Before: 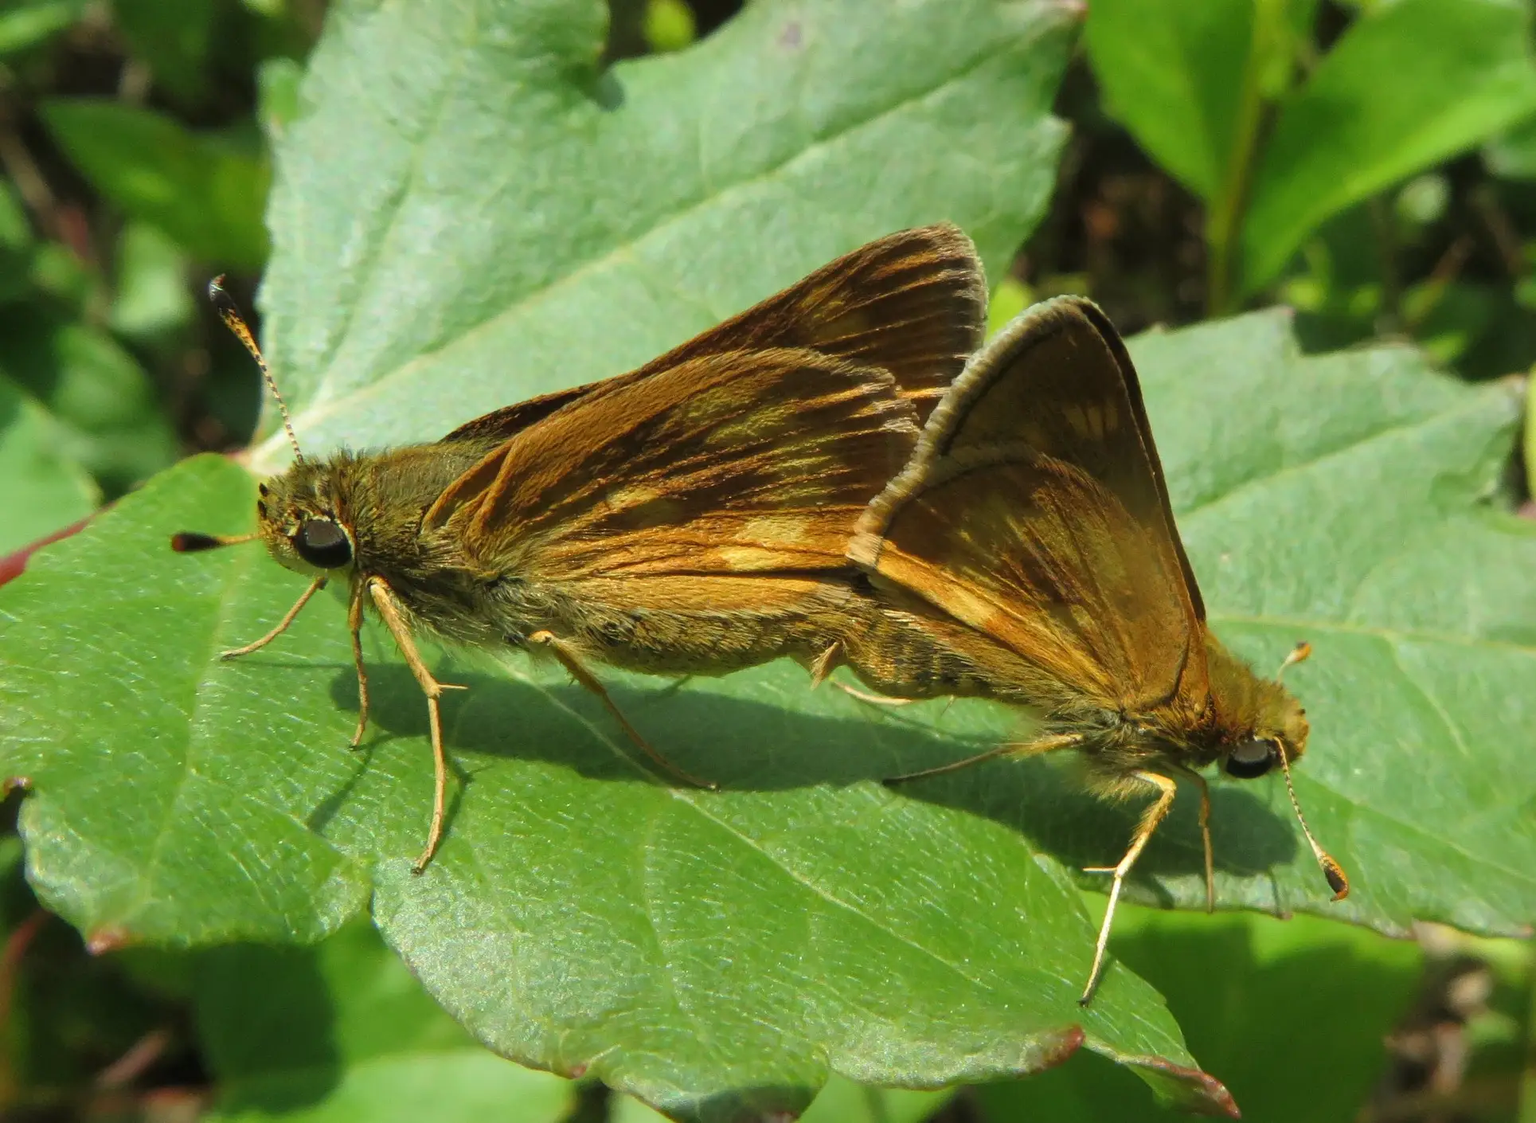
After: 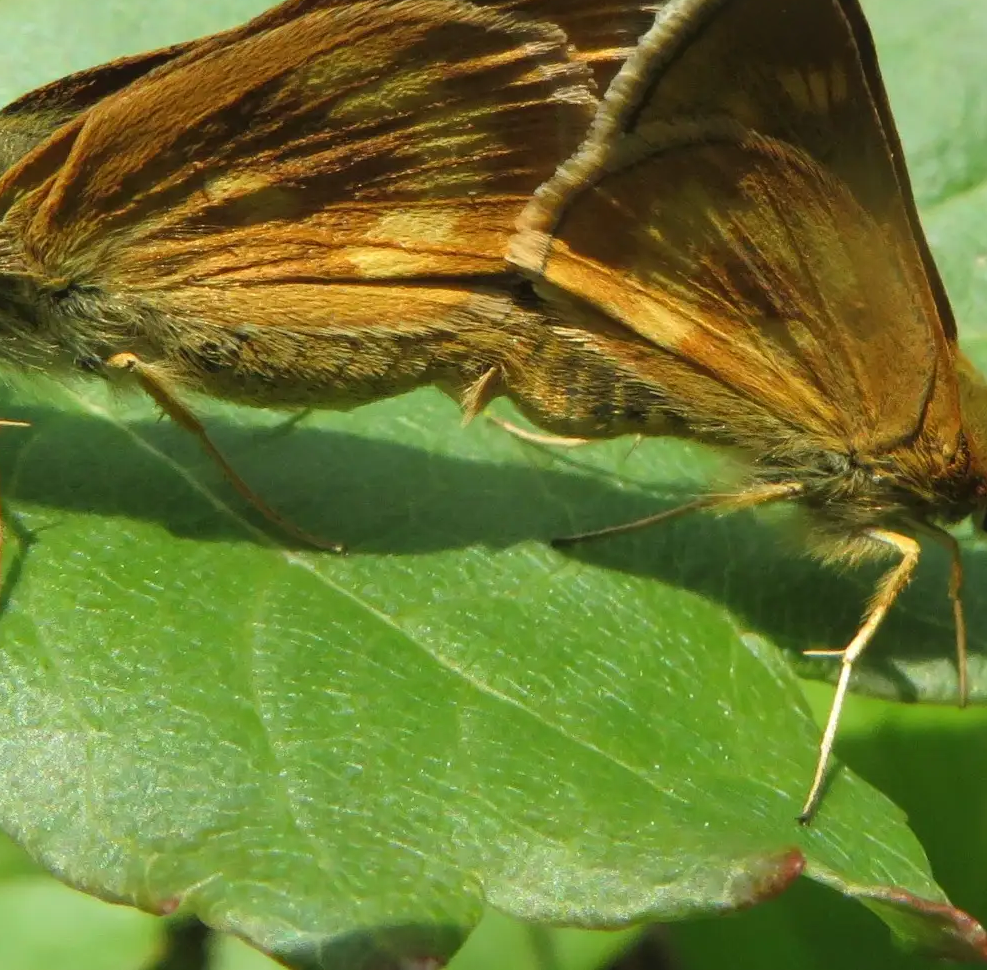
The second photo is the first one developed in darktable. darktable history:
crop and rotate: left 28.926%, top 31.157%, right 19.862%
shadows and highlights: shadows 61.81, white point adjustment 0.453, highlights -33.59, compress 83.94%
